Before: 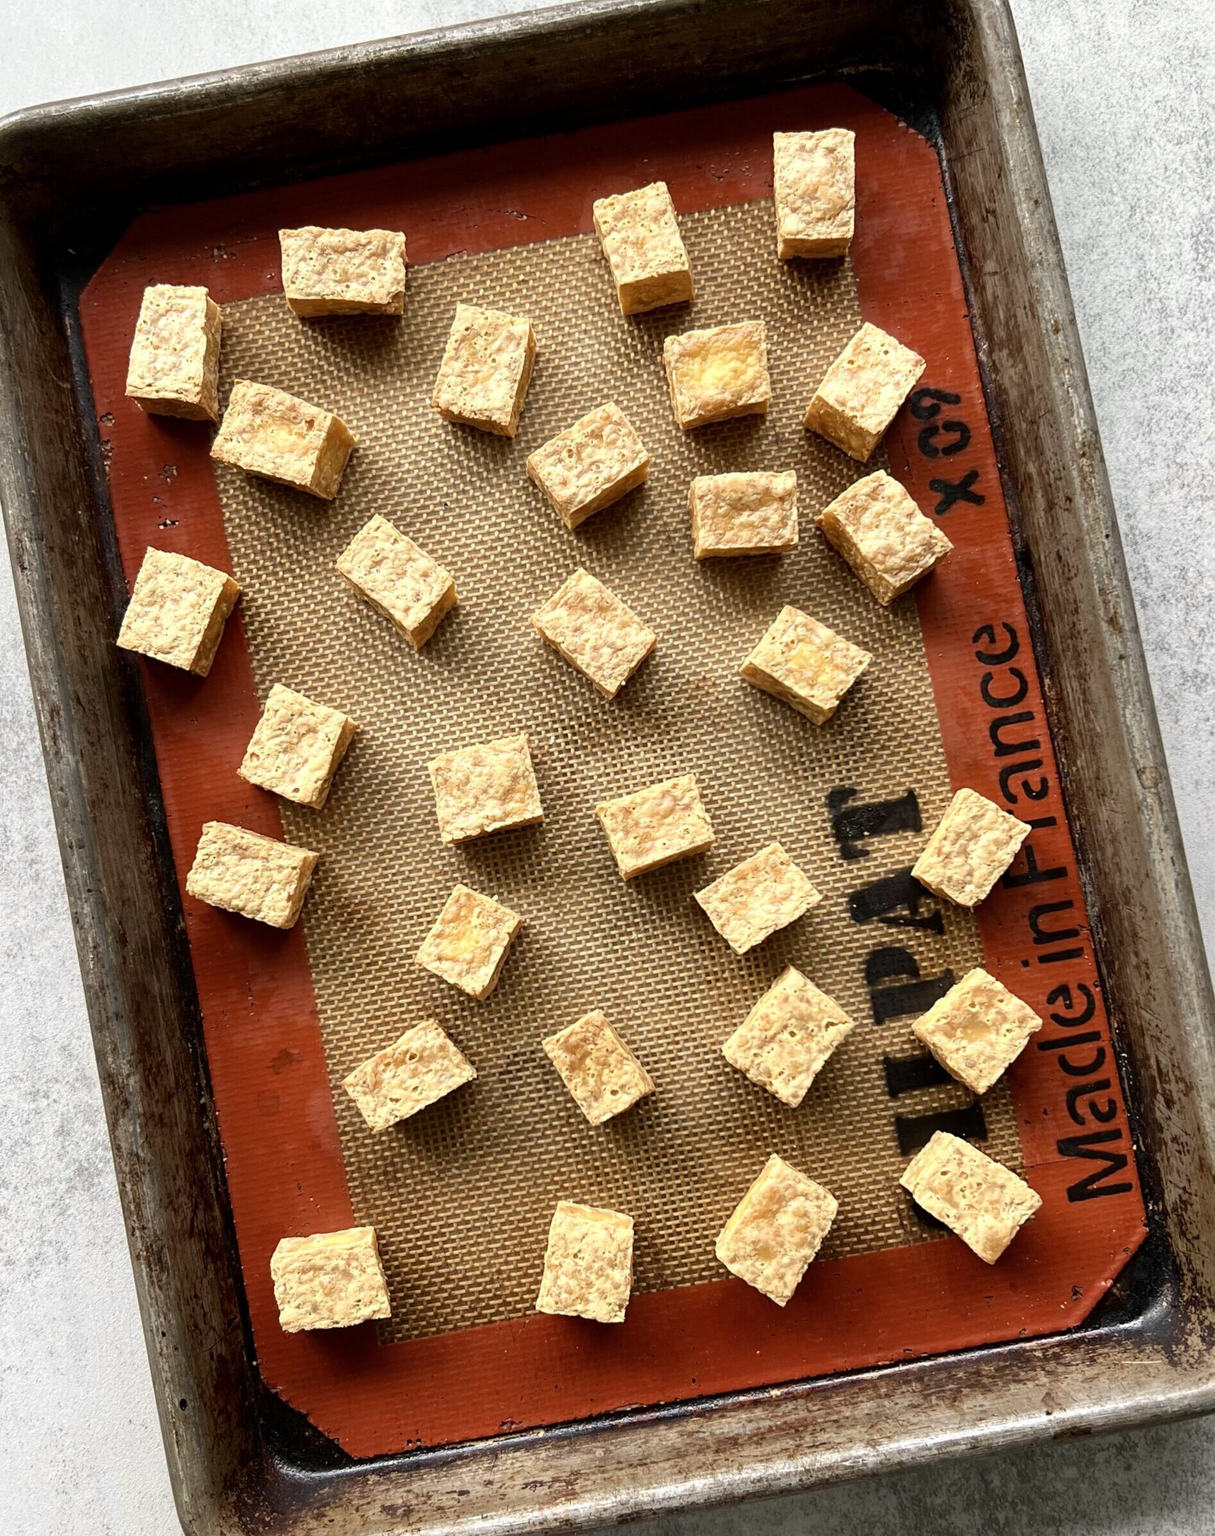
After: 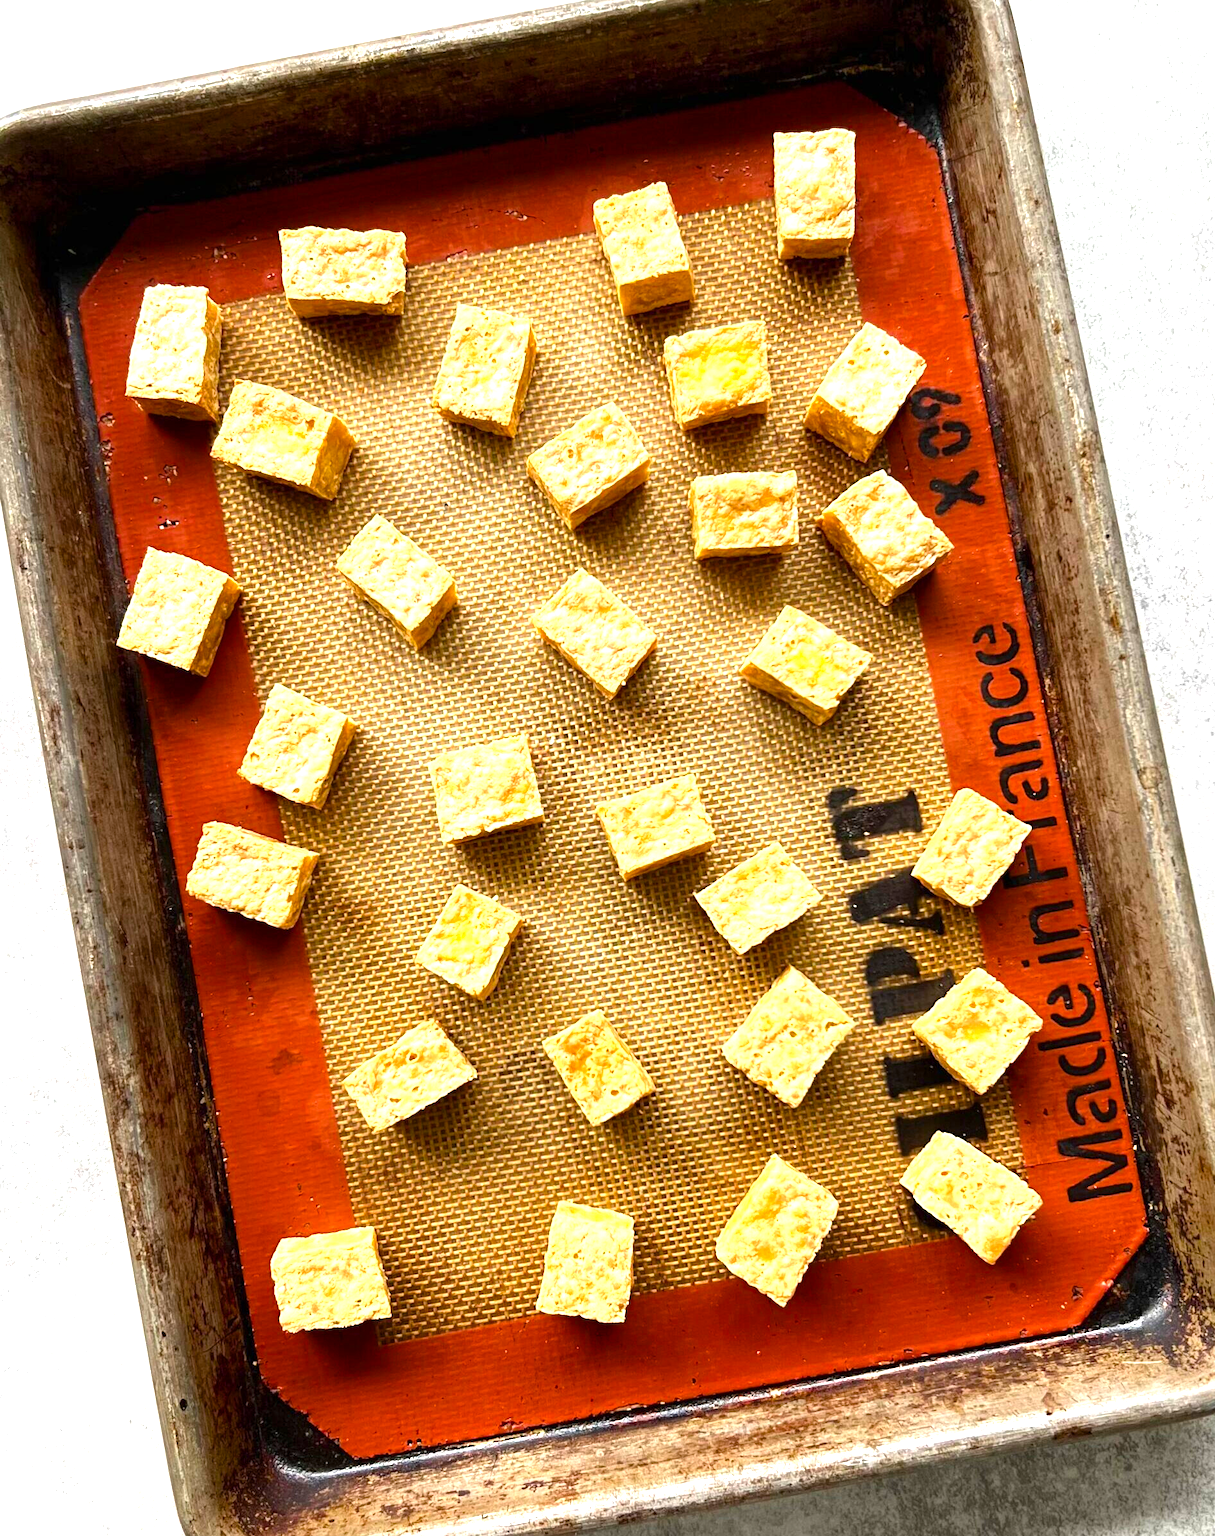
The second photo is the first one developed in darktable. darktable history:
exposure: exposure 1 EV, compensate highlight preservation false
color balance rgb: perceptual saturation grading › global saturation 25%, global vibrance 10%
